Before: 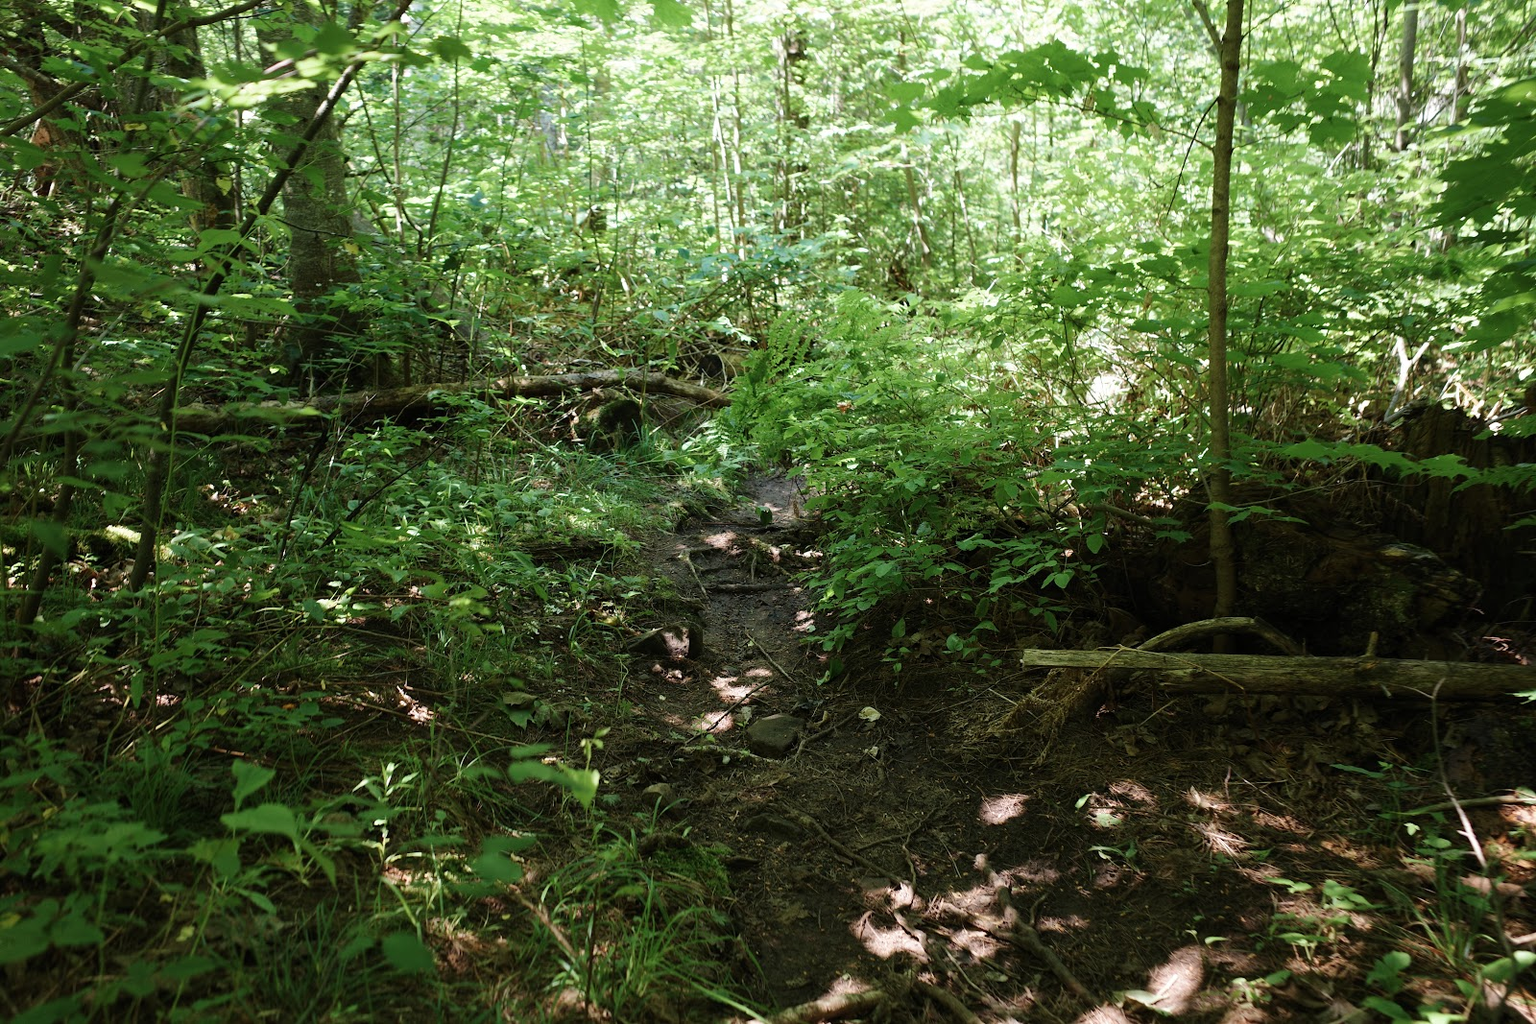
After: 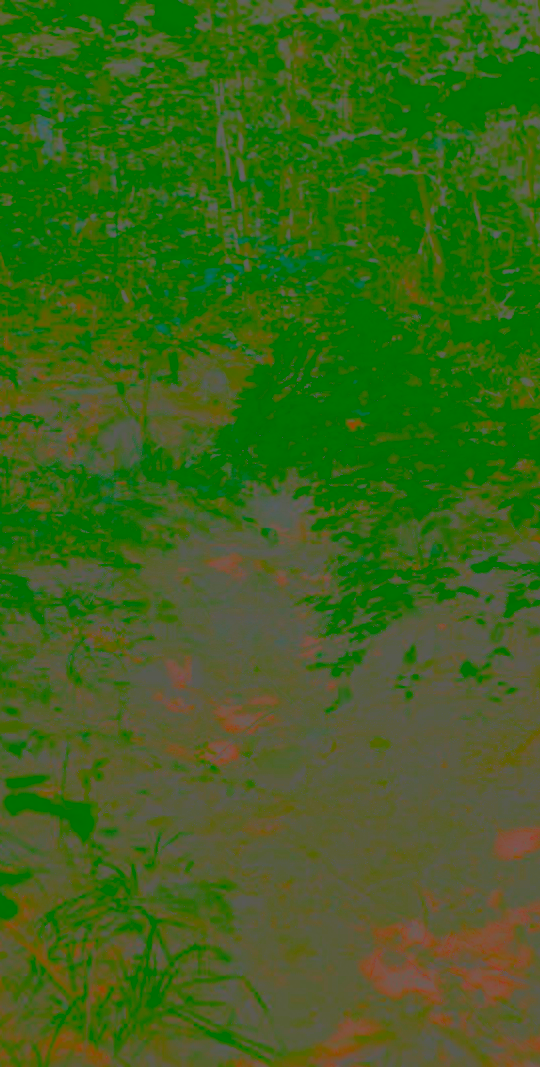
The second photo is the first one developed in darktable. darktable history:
crop: left 32.906%, right 33.29%
exposure: black level correction 0, exposure 0.678 EV, compensate exposure bias true, compensate highlight preservation false
contrast brightness saturation: contrast -0.977, brightness -0.179, saturation 0.75
